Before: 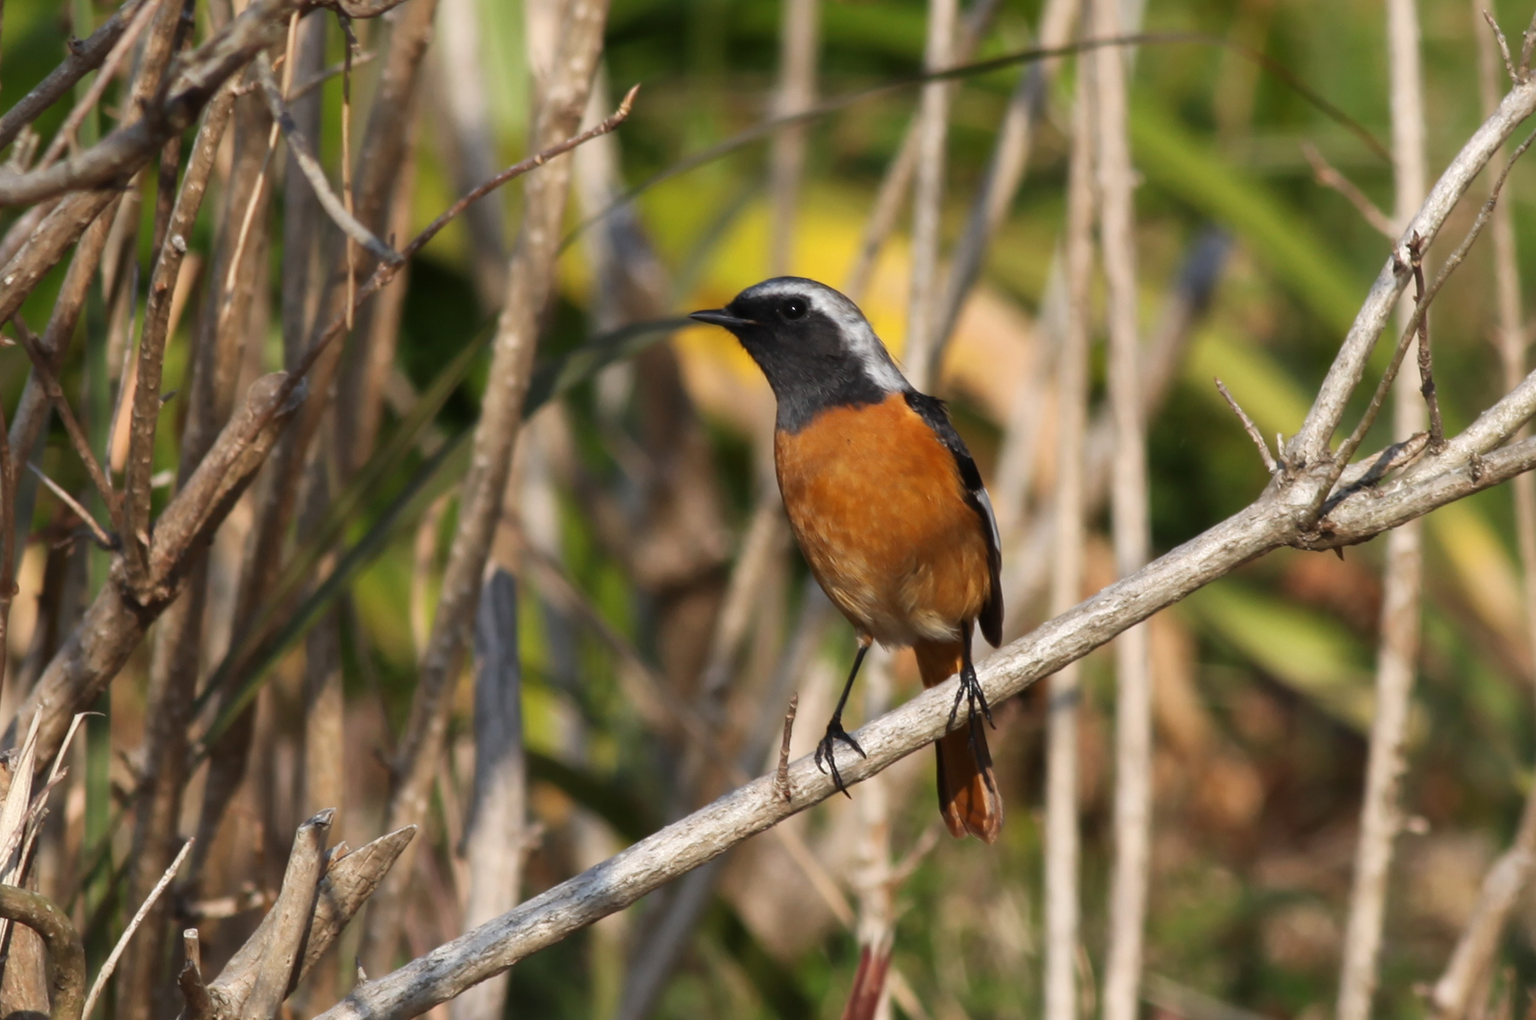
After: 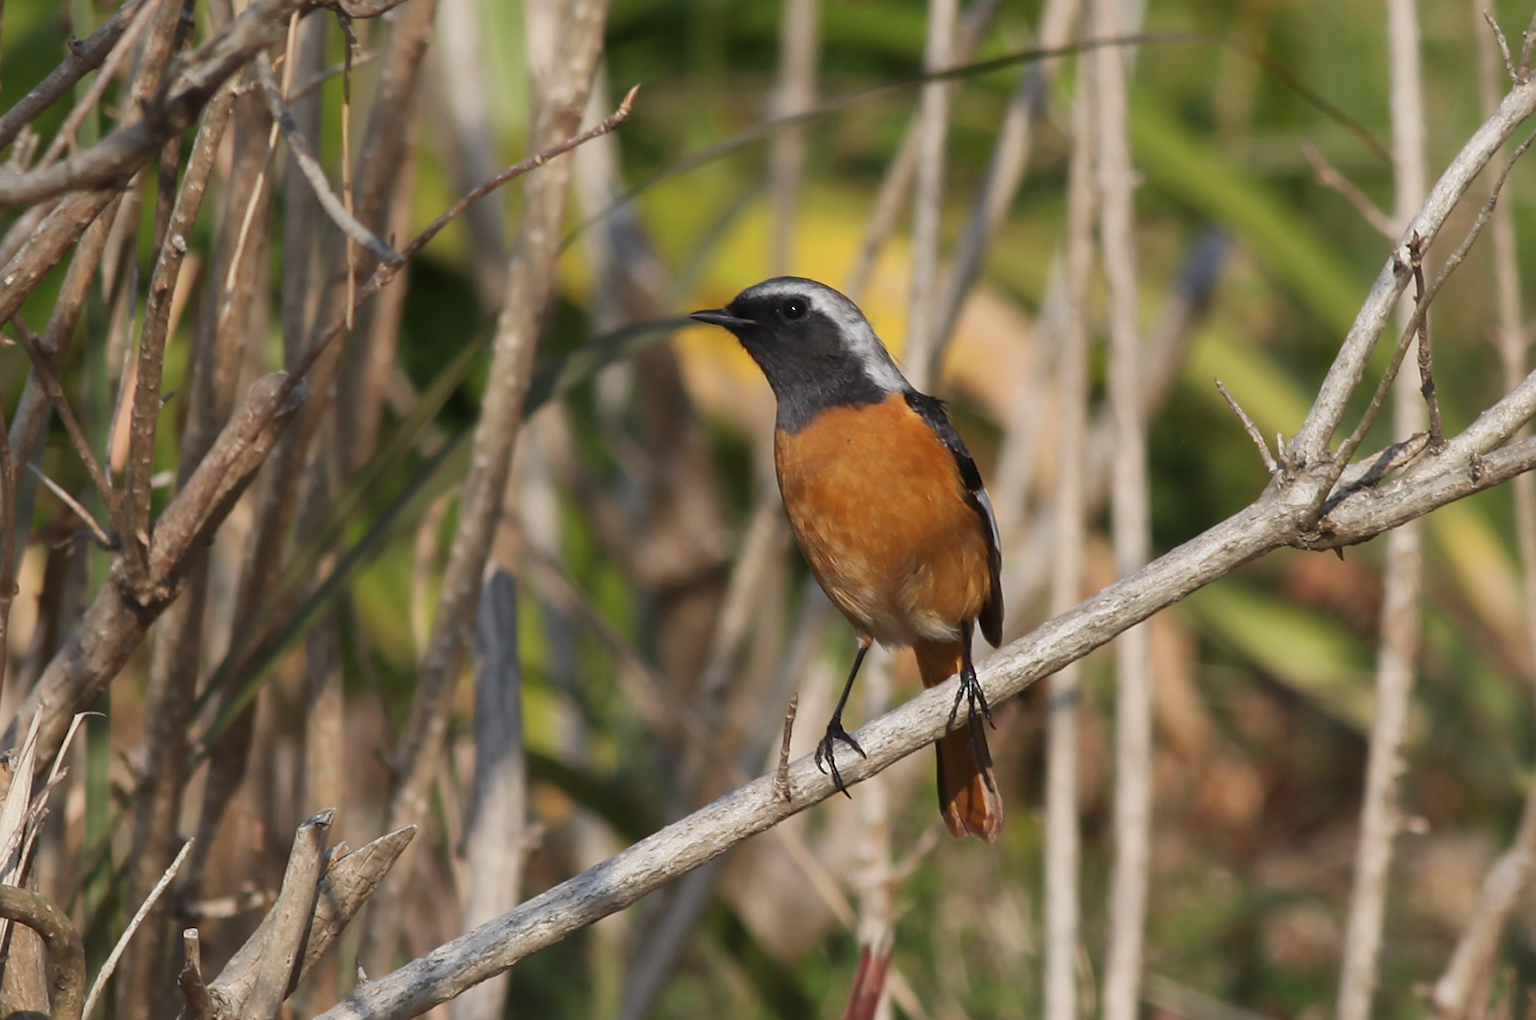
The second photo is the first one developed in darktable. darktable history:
sharpen: radius 1.864, amount 0.398, threshold 1.271
color balance: contrast -15%
